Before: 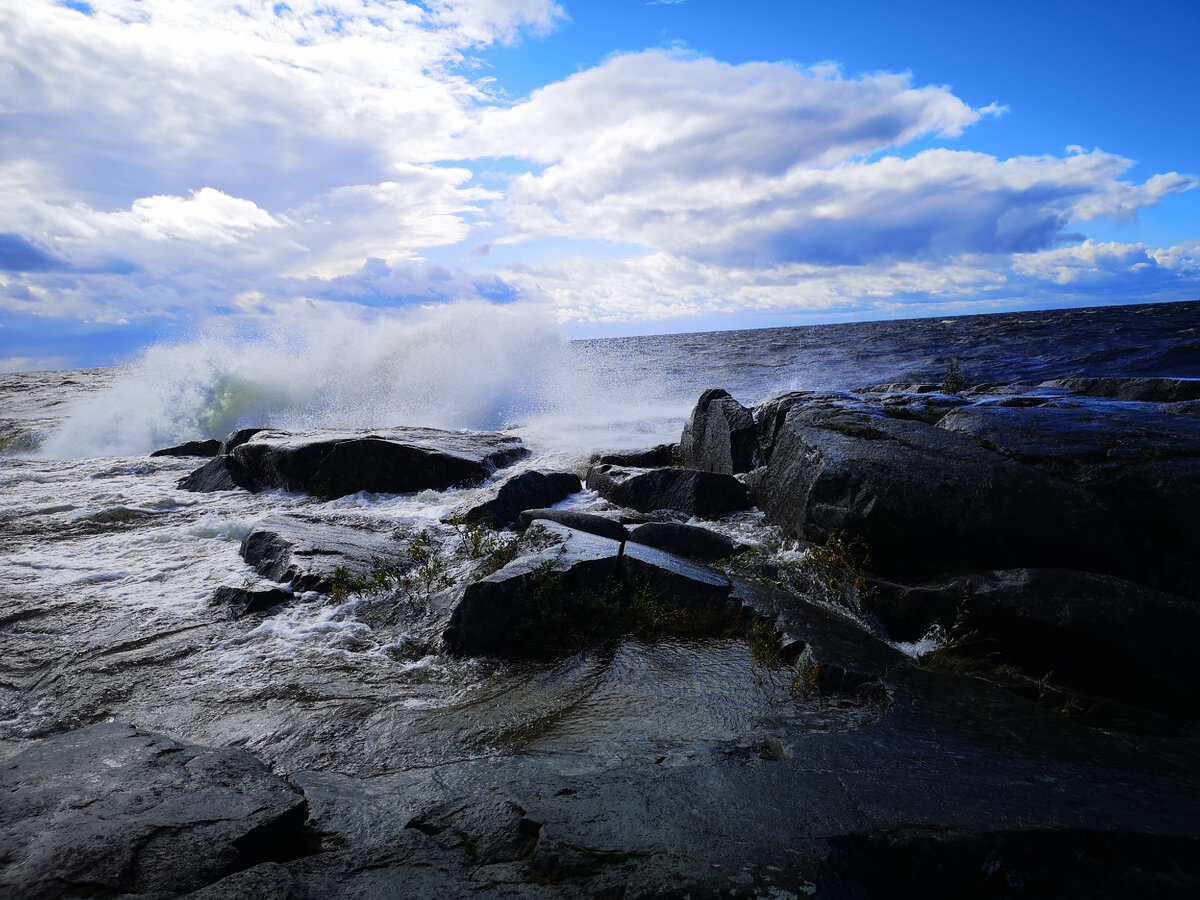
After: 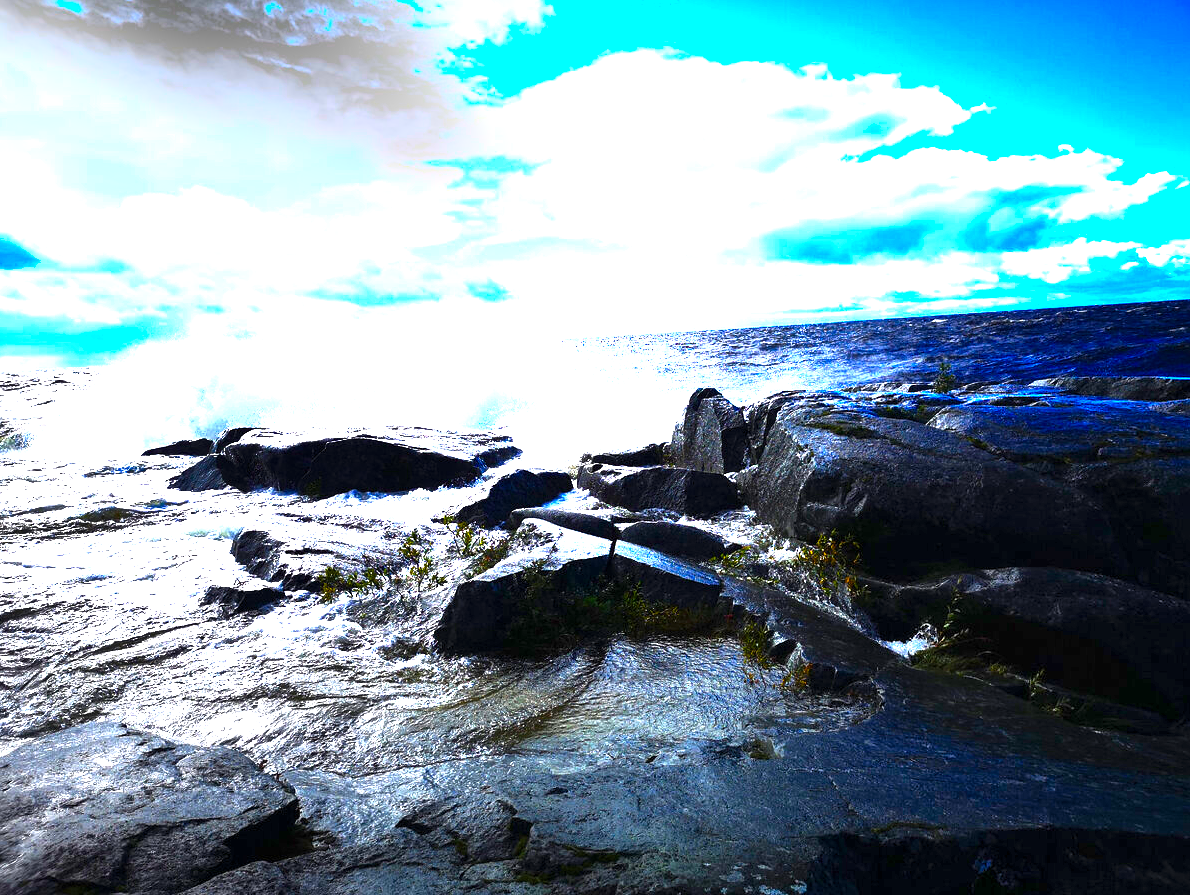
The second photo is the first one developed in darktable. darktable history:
color balance rgb: shadows lift › luminance -9.296%, linear chroma grading › global chroma 15.232%, perceptual saturation grading › global saturation 20%, perceptual saturation grading › highlights -25.491%, perceptual saturation grading › shadows 49.562%, perceptual brilliance grading › global brilliance 34.502%, perceptual brilliance grading › highlights 50.558%, perceptual brilliance grading › mid-tones 59.149%, perceptual brilliance grading › shadows 34.283%, global vibrance 20%
crop and rotate: left 0.799%, top 0.164%, bottom 0.374%
shadows and highlights: shadows 37.01, highlights -27.71, soften with gaussian
